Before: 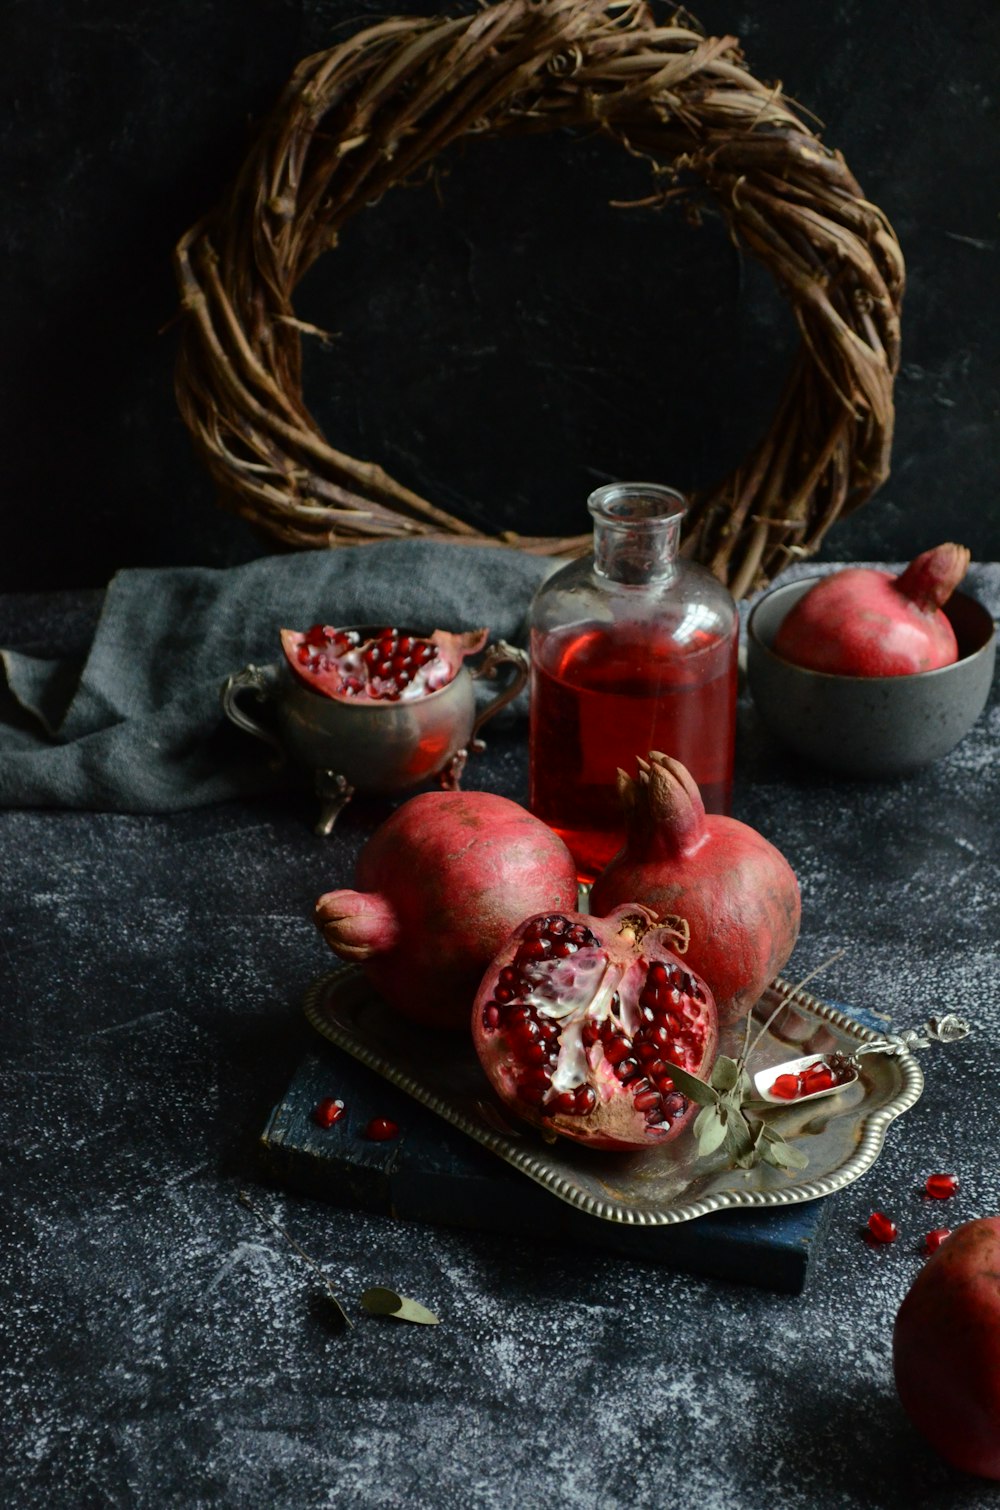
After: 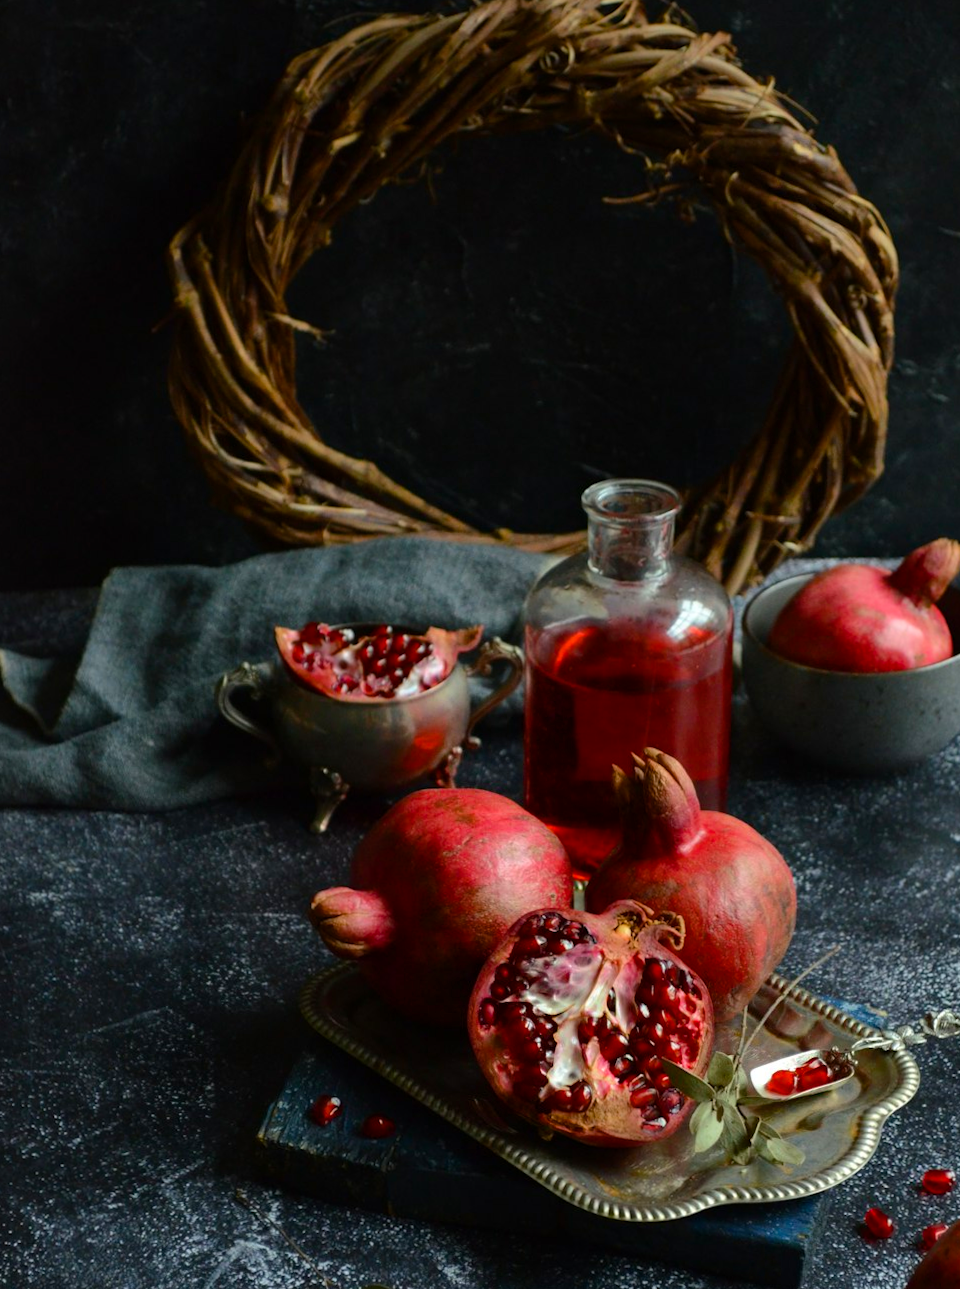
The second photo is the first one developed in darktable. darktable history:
crop and rotate: angle 0.2°, left 0.275%, right 3.127%, bottom 14.18%
color balance rgb: perceptual saturation grading › global saturation 25%, global vibrance 20%
